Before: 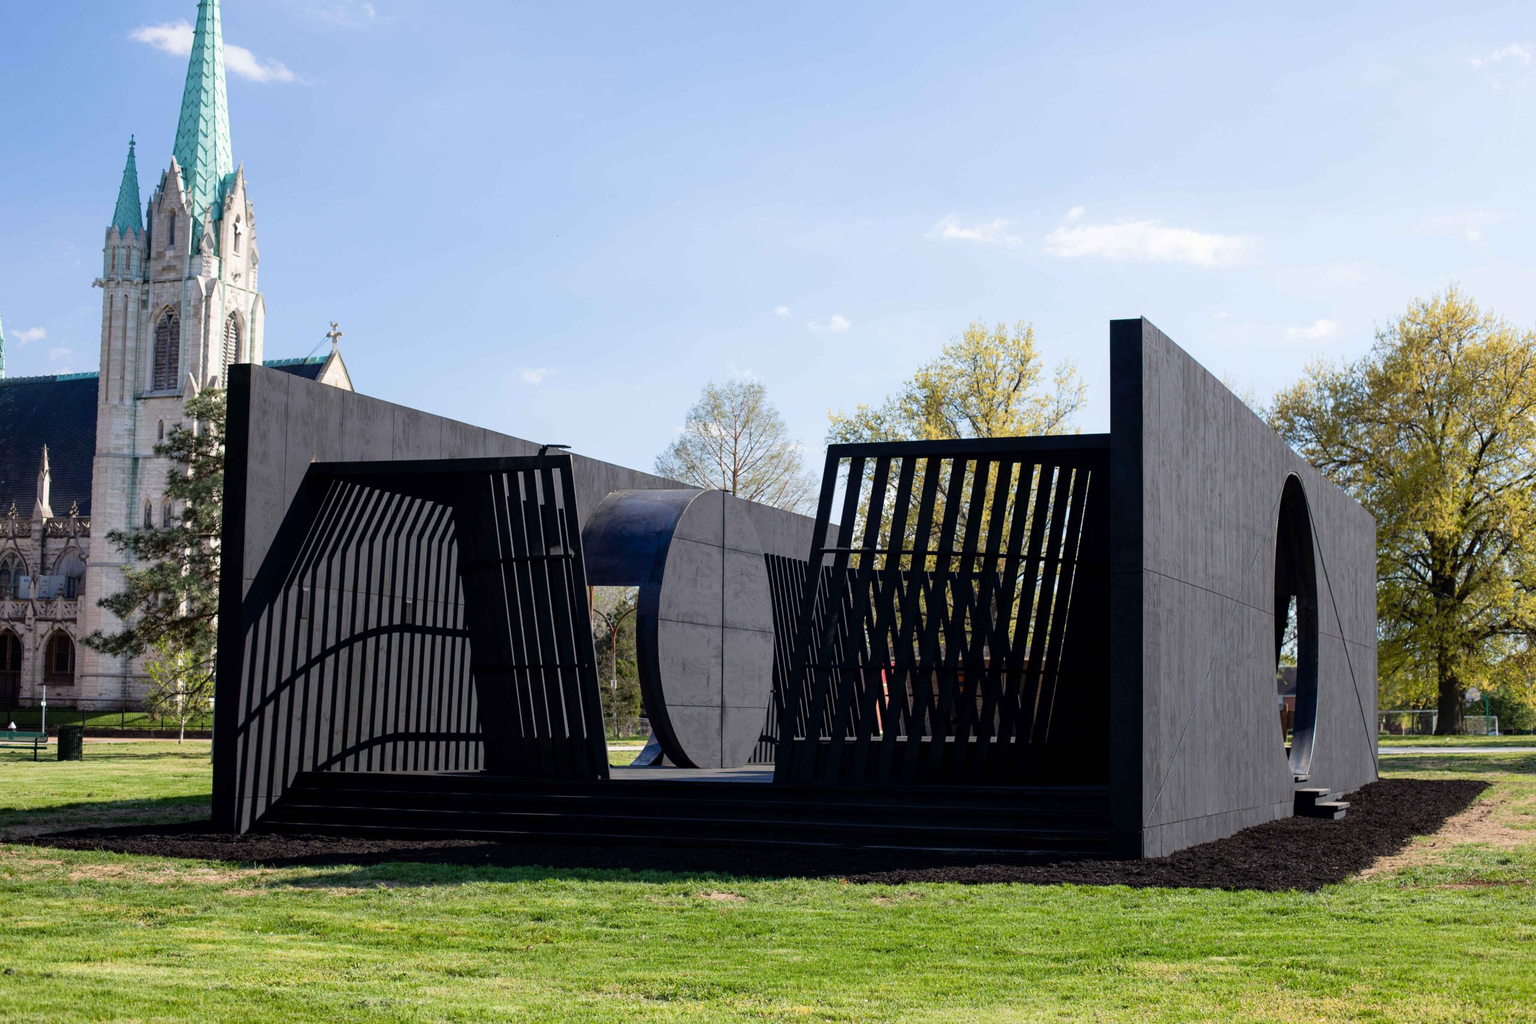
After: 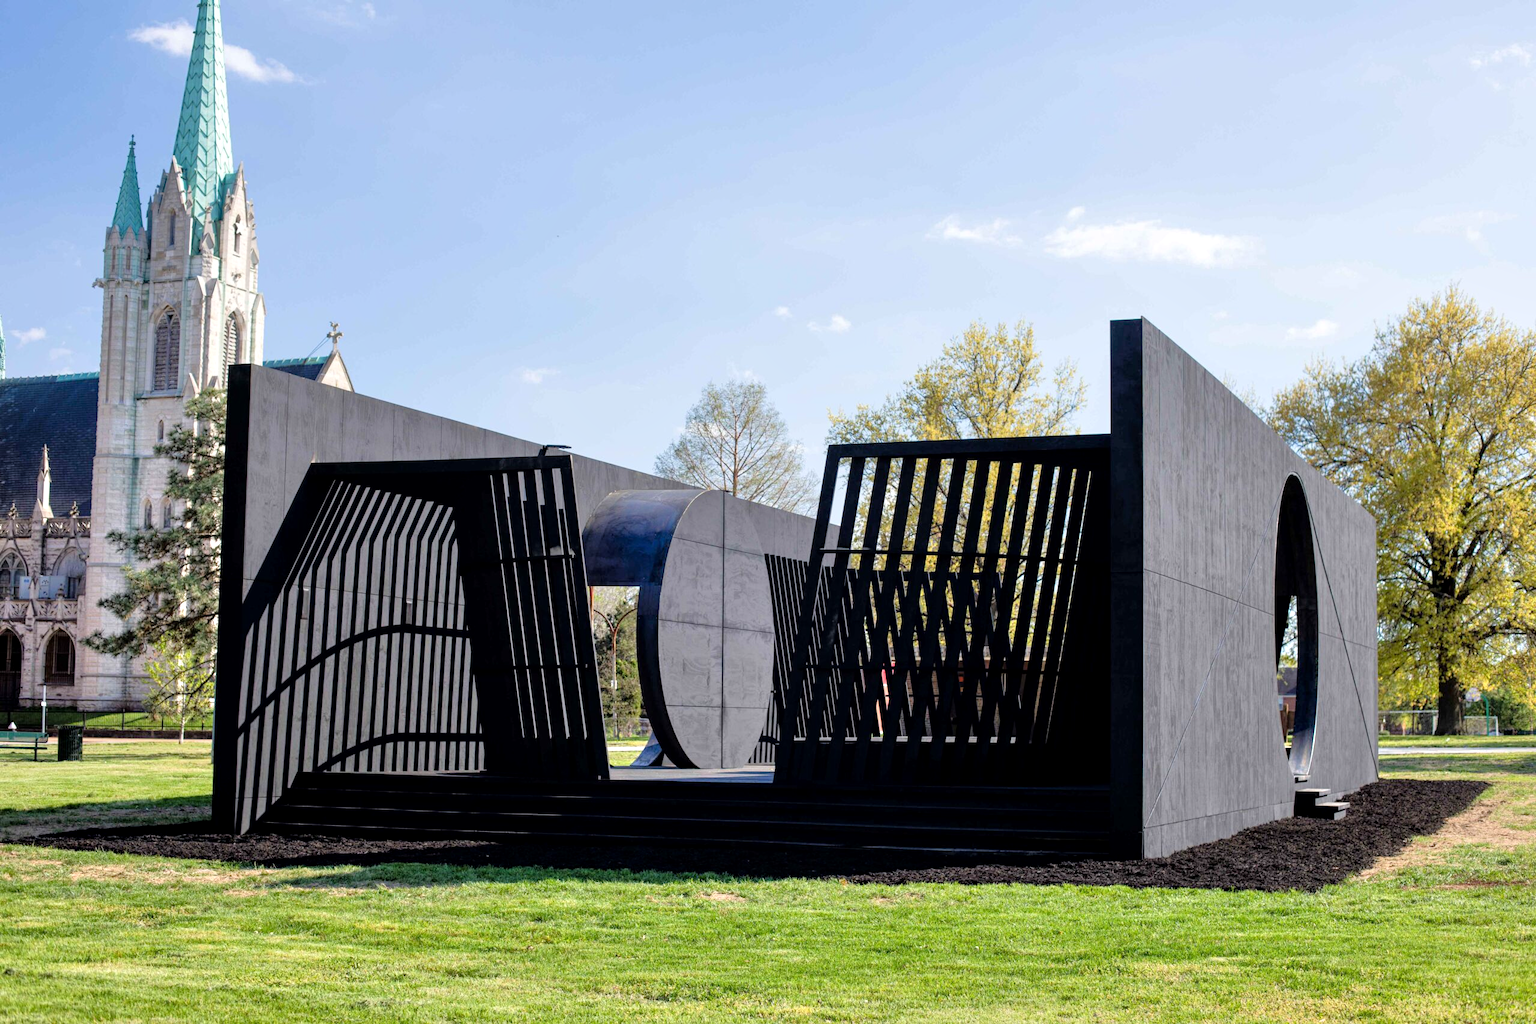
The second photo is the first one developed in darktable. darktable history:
local contrast: highlights 100%, shadows 100%, detail 120%, midtone range 0.2
tone equalizer: -7 EV 0.15 EV, -6 EV 0.6 EV, -5 EV 1.15 EV, -4 EV 1.33 EV, -3 EV 1.15 EV, -2 EV 0.6 EV, -1 EV 0.15 EV, mask exposure compensation -0.5 EV
white balance: emerald 1
